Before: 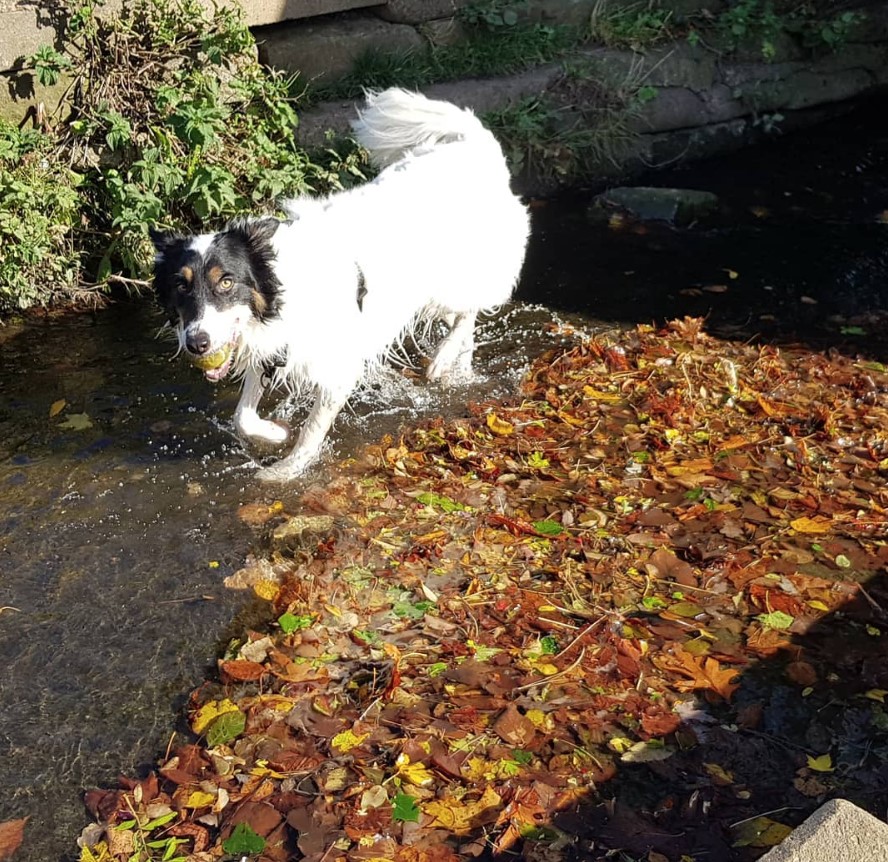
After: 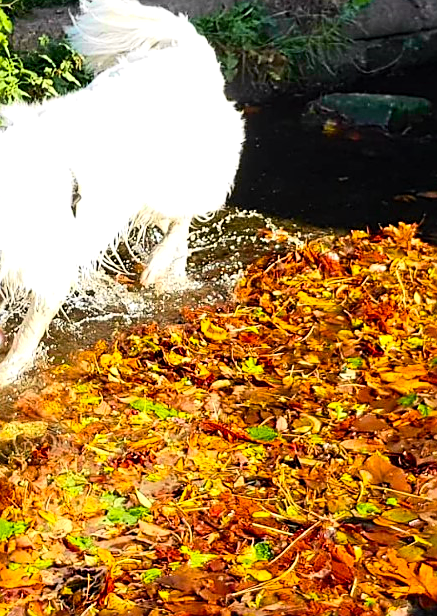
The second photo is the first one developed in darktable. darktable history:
crop: left 32.232%, top 10.941%, right 18.496%, bottom 17.545%
sharpen: on, module defaults
haze removal: compatibility mode true, adaptive false
tone curve: curves: ch0 [(0, 0) (0.131, 0.116) (0.316, 0.345) (0.501, 0.584) (0.629, 0.732) (0.812, 0.888) (1, 0.974)]; ch1 [(0, 0) (0.366, 0.367) (0.475, 0.453) (0.494, 0.497) (0.504, 0.503) (0.553, 0.584) (1, 1)]; ch2 [(0, 0) (0.333, 0.346) (0.375, 0.375) (0.424, 0.43) (0.476, 0.492) (0.502, 0.501) (0.533, 0.556) (0.566, 0.599) (0.614, 0.653) (1, 1)], color space Lab, independent channels, preserve colors none
color balance rgb: perceptual saturation grading › global saturation 75.094%, perceptual saturation grading › shadows -29.76%, perceptual brilliance grading › global brilliance 11.541%
